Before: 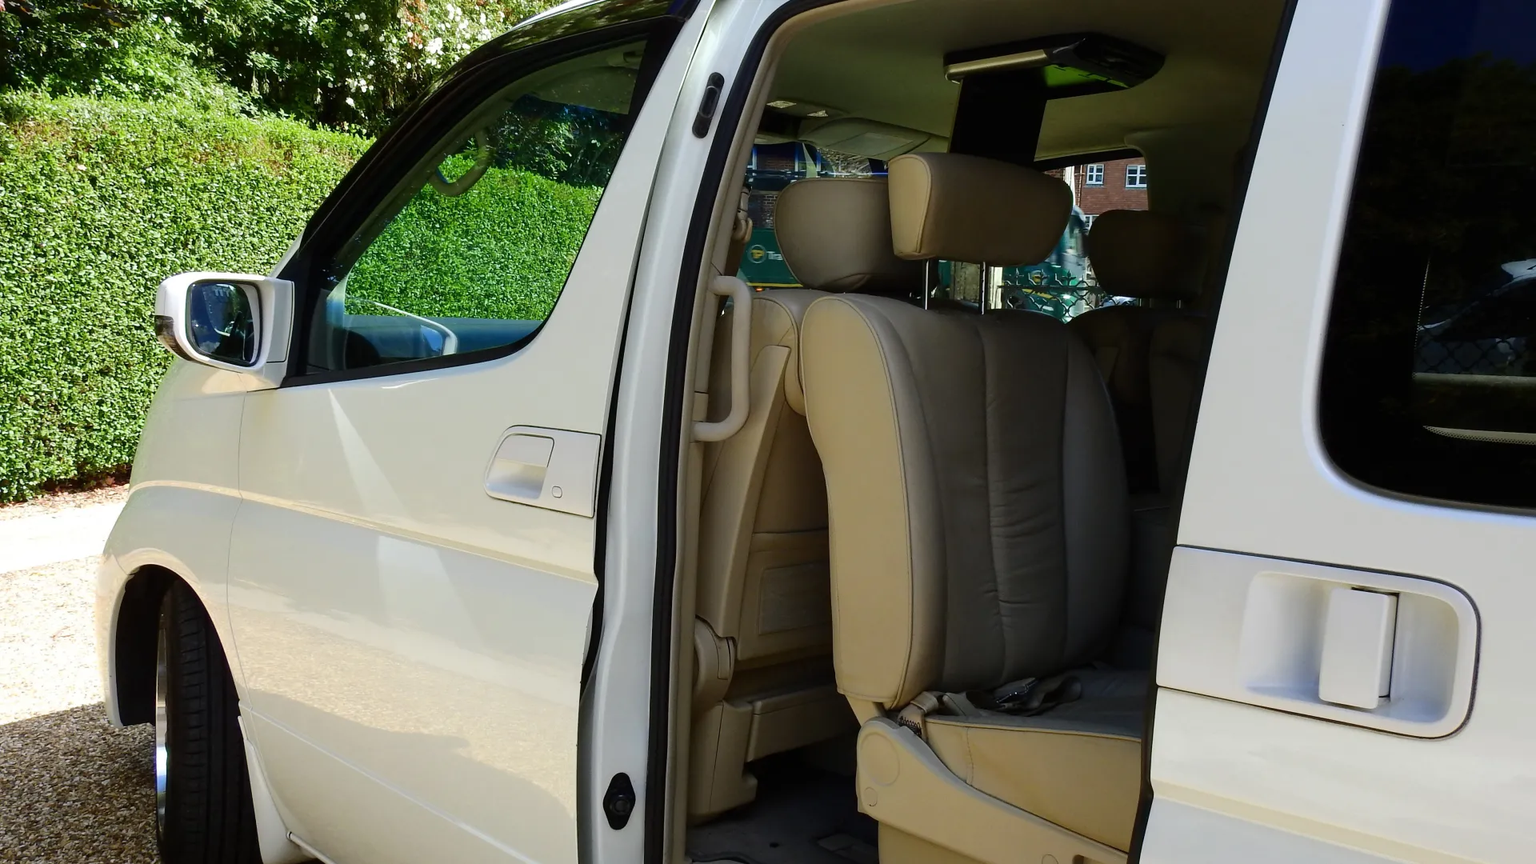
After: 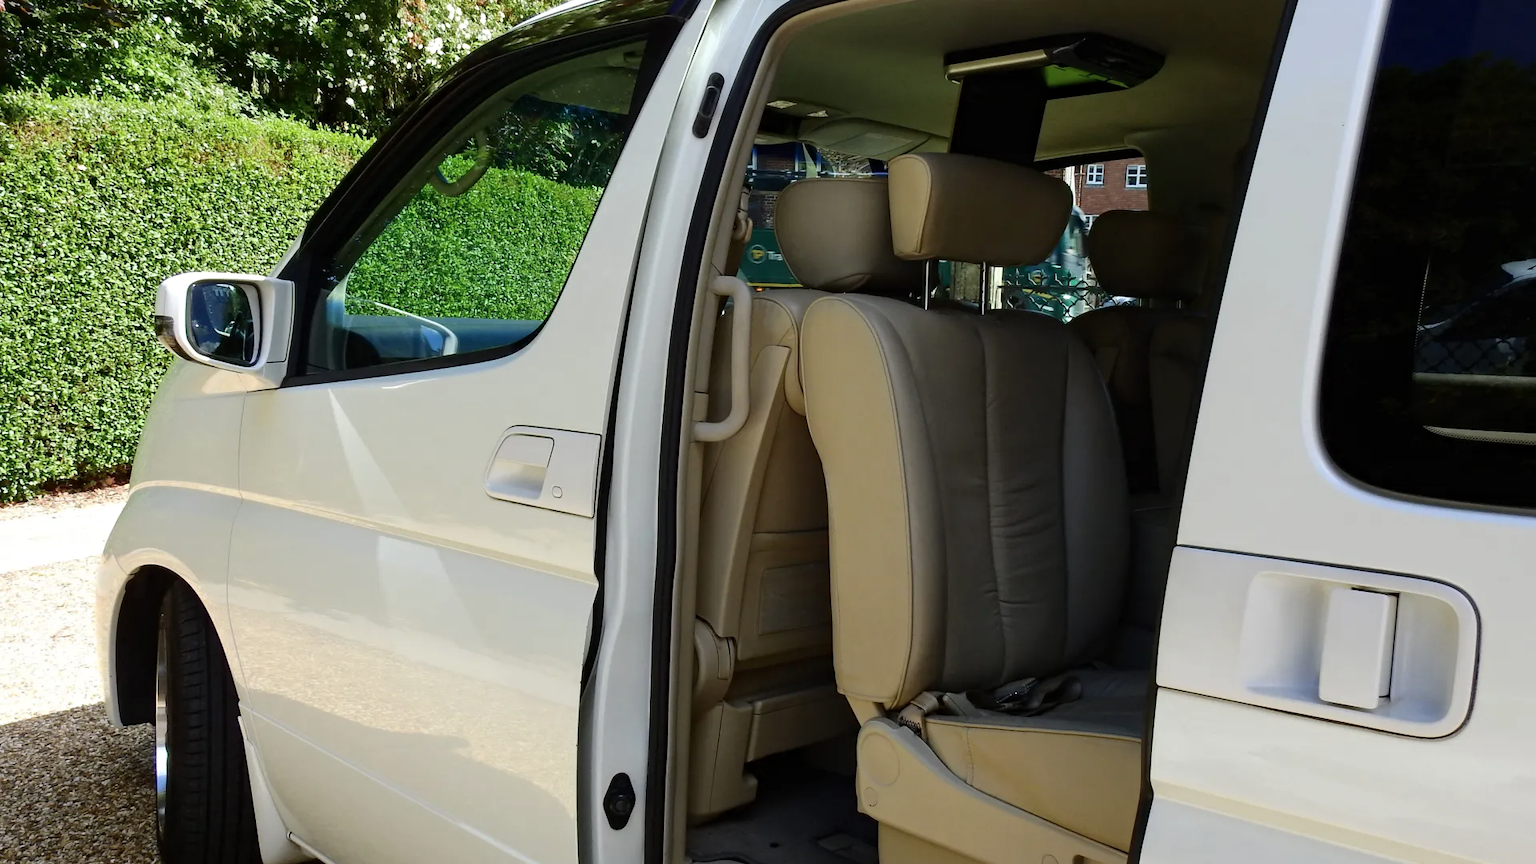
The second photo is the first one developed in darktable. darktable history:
levels: mode automatic, levels [0, 0.445, 1]
contrast brightness saturation: saturation -0.06
contrast equalizer: y [[0.5, 0.5, 0.501, 0.63, 0.504, 0.5], [0.5 ×6], [0.5 ×6], [0 ×6], [0 ×6]], mix 0.304
